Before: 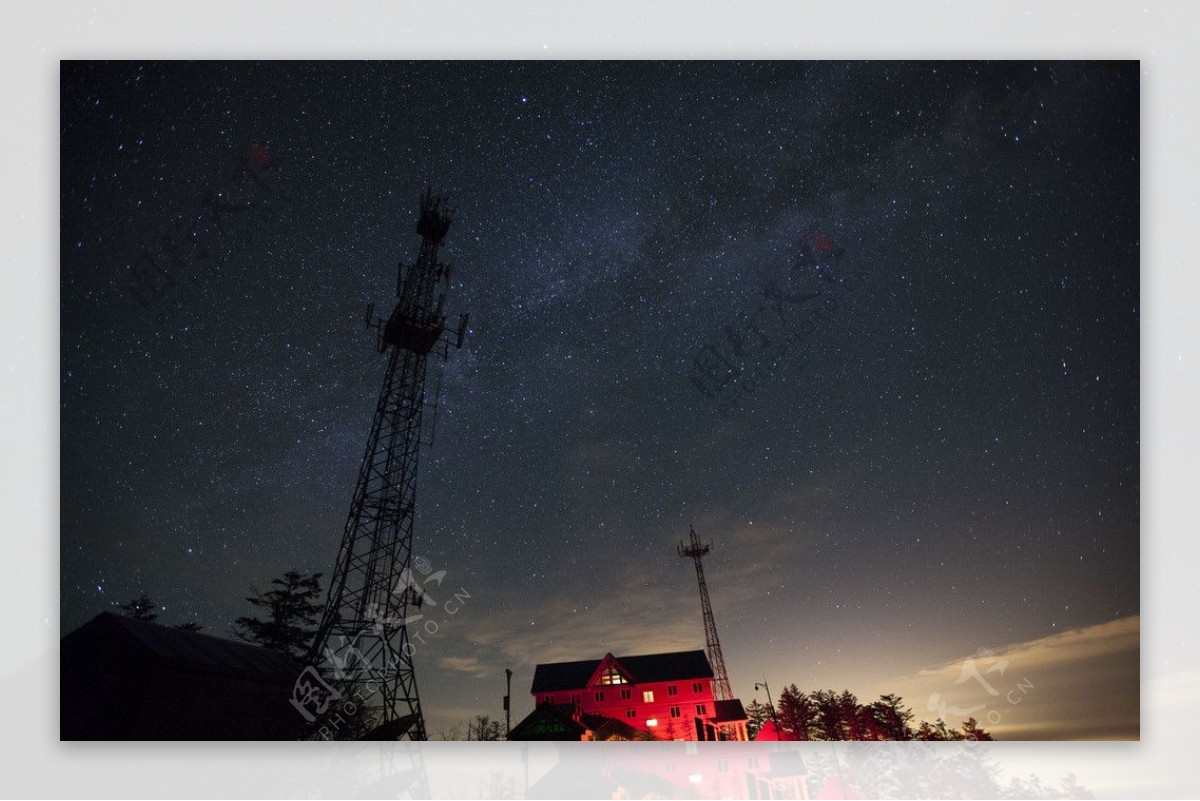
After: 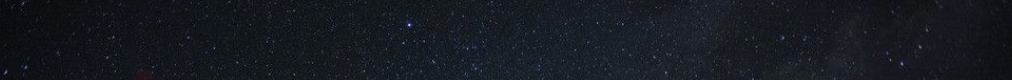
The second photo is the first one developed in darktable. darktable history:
crop and rotate: left 9.644%, top 9.491%, right 6.021%, bottom 80.509%
exposure: exposure 0.2 EV, compensate highlight preservation false
base curve: curves: ch0 [(0, 0) (0.841, 0.609) (1, 1)]
